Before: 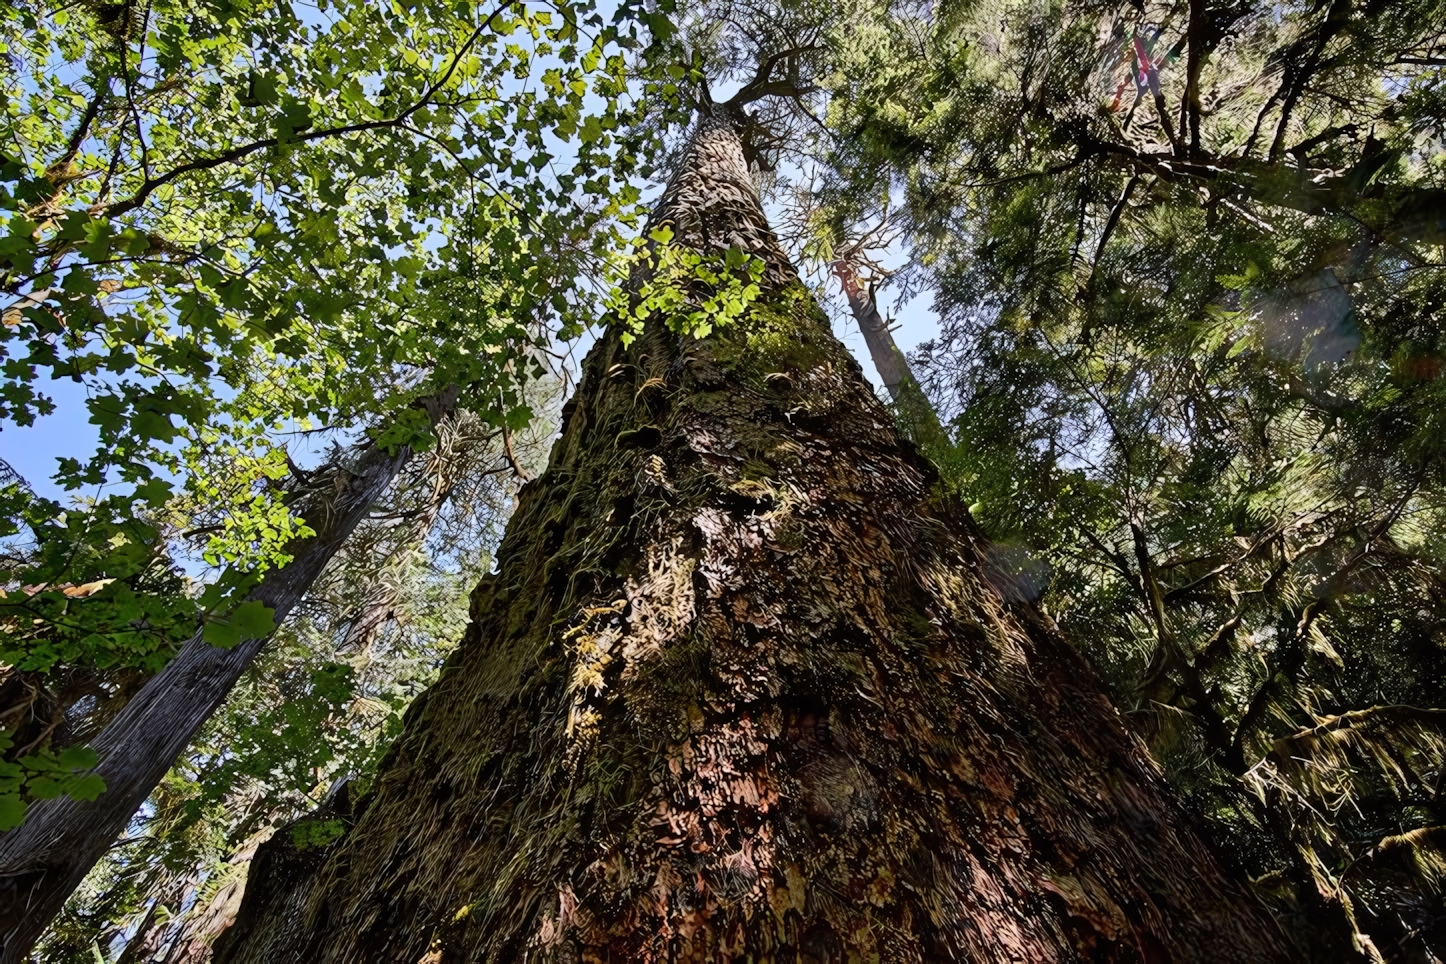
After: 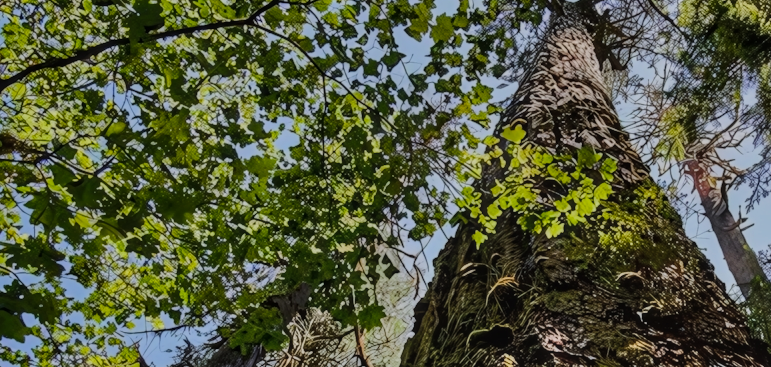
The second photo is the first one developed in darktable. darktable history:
contrast brightness saturation: contrast 0.006, saturation -0.051
crop: left 10.283%, top 10.561%, right 36.357%, bottom 51.318%
tone equalizer: -8 EV -2 EV, -7 EV -1.98 EV, -6 EV -1.96 EV, -5 EV -1.97 EV, -4 EV -2 EV, -3 EV -1.97 EV, -2 EV -1.99 EV, -1 EV -1.61 EV, +0 EV -1.98 EV
color balance rgb: perceptual saturation grading › global saturation 24.87%, global vibrance 20%
shadows and highlights: low approximation 0.01, soften with gaussian
local contrast: on, module defaults
exposure: black level correction -0.005, exposure 1 EV, compensate highlight preservation false
